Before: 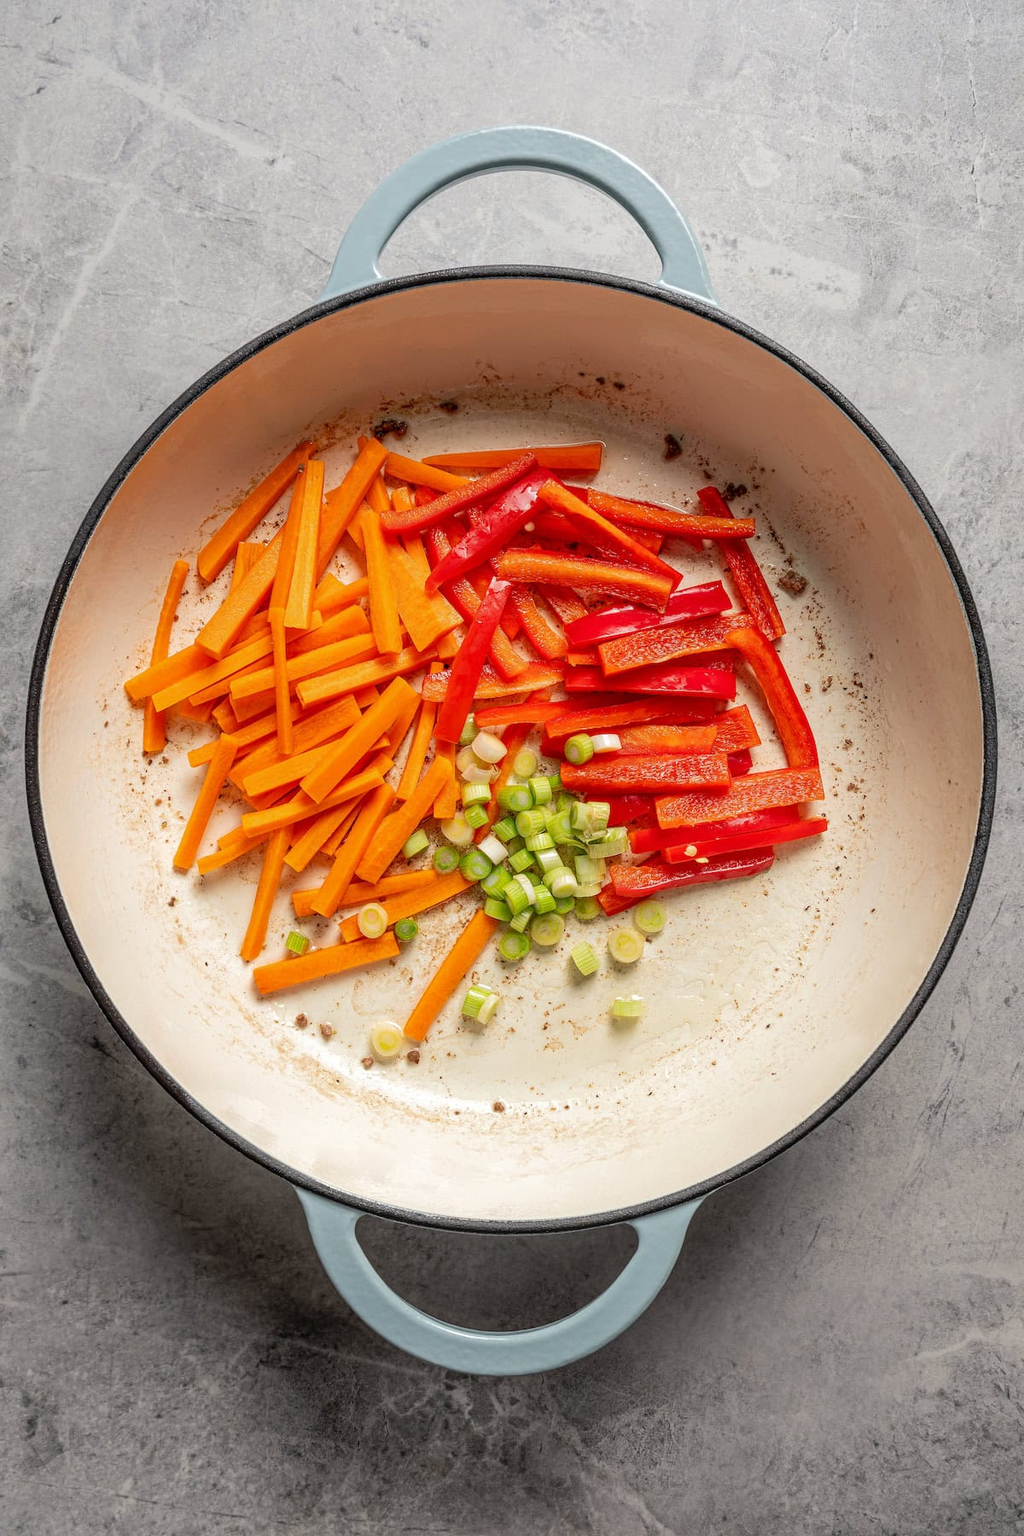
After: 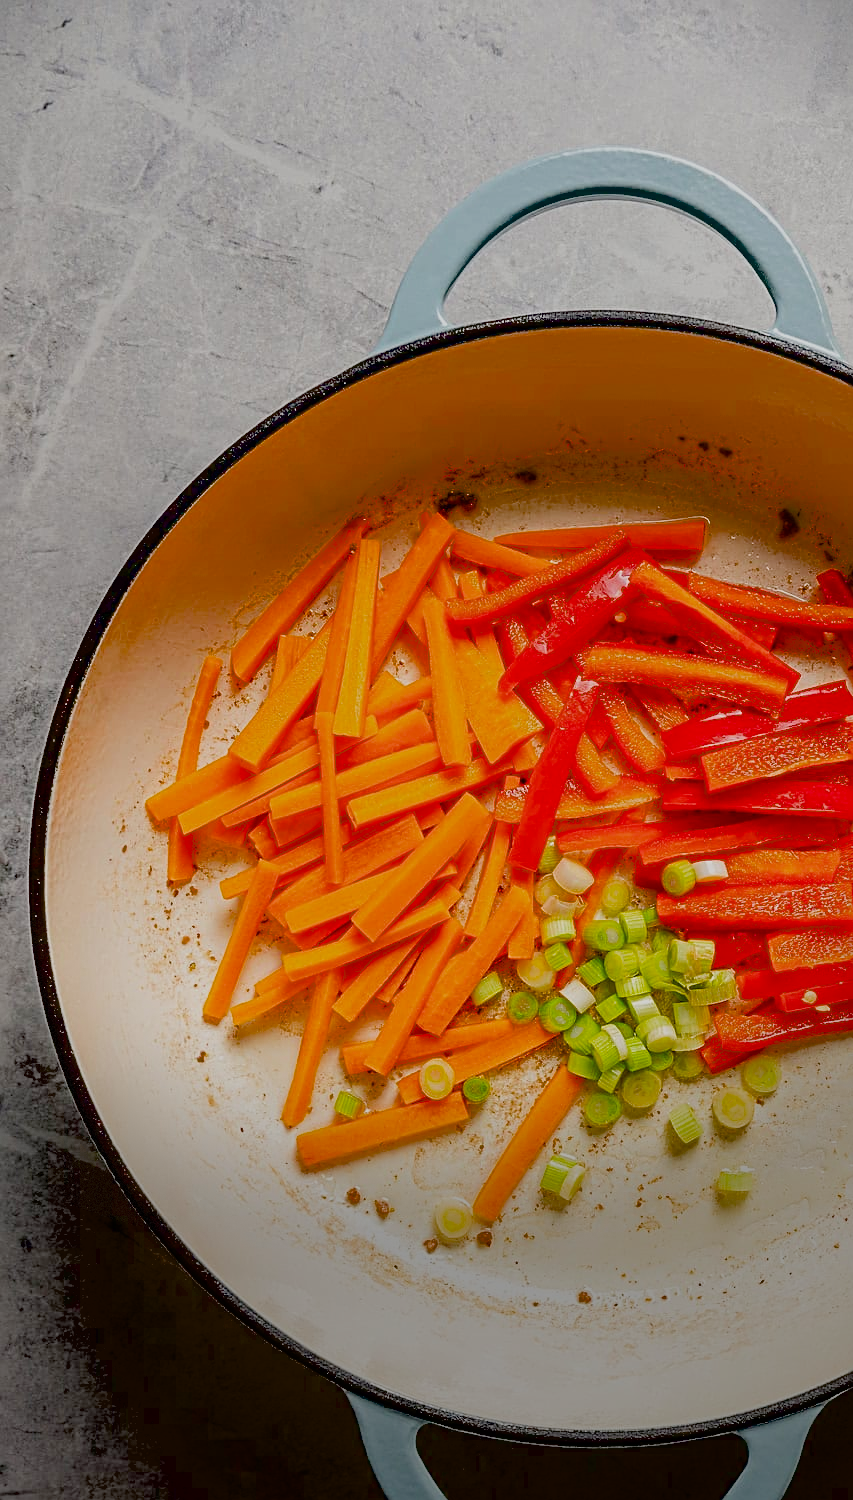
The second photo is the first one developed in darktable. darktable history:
exposure: black level correction 0.1, exposure -0.092 EV, compensate highlight preservation false
sharpen: on, module defaults
vignetting: fall-off start 68.33%, fall-off radius 30%, saturation 0.042, center (-0.066, -0.311), width/height ratio 0.992, shape 0.85, dithering 8-bit output
crop: right 28.885%, bottom 16.626%
filmic rgb: black relative exposure -13 EV, threshold 3 EV, target white luminance 85%, hardness 6.3, latitude 42.11%, contrast 0.858, shadows ↔ highlights balance 8.63%, color science v4 (2020), enable highlight reconstruction true
